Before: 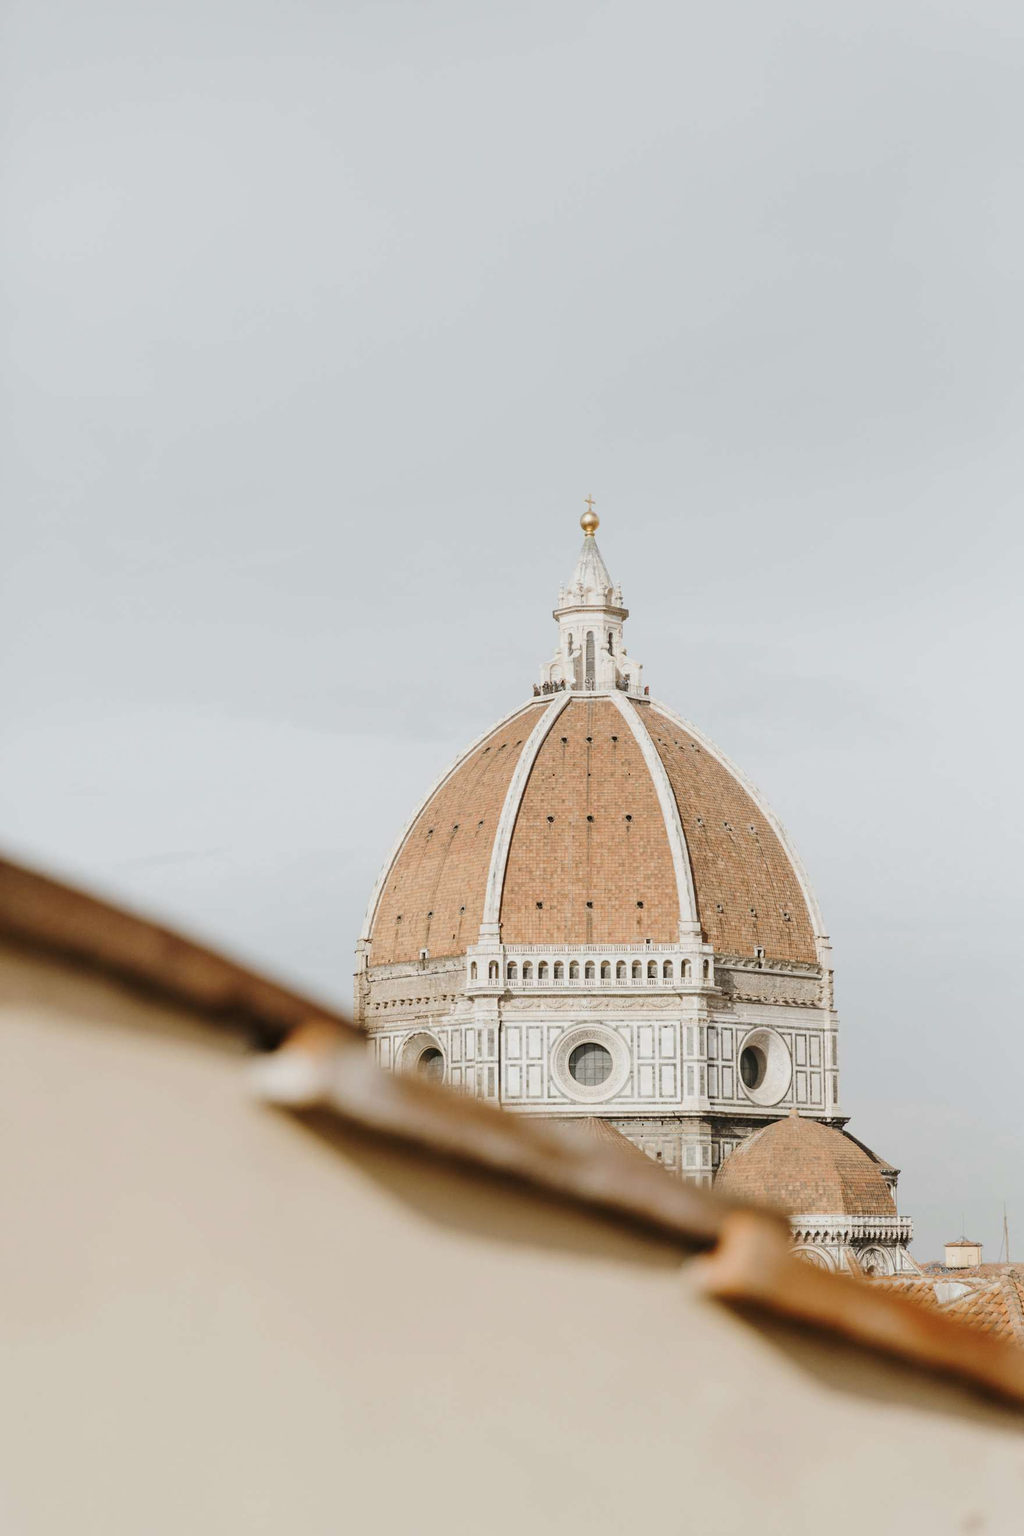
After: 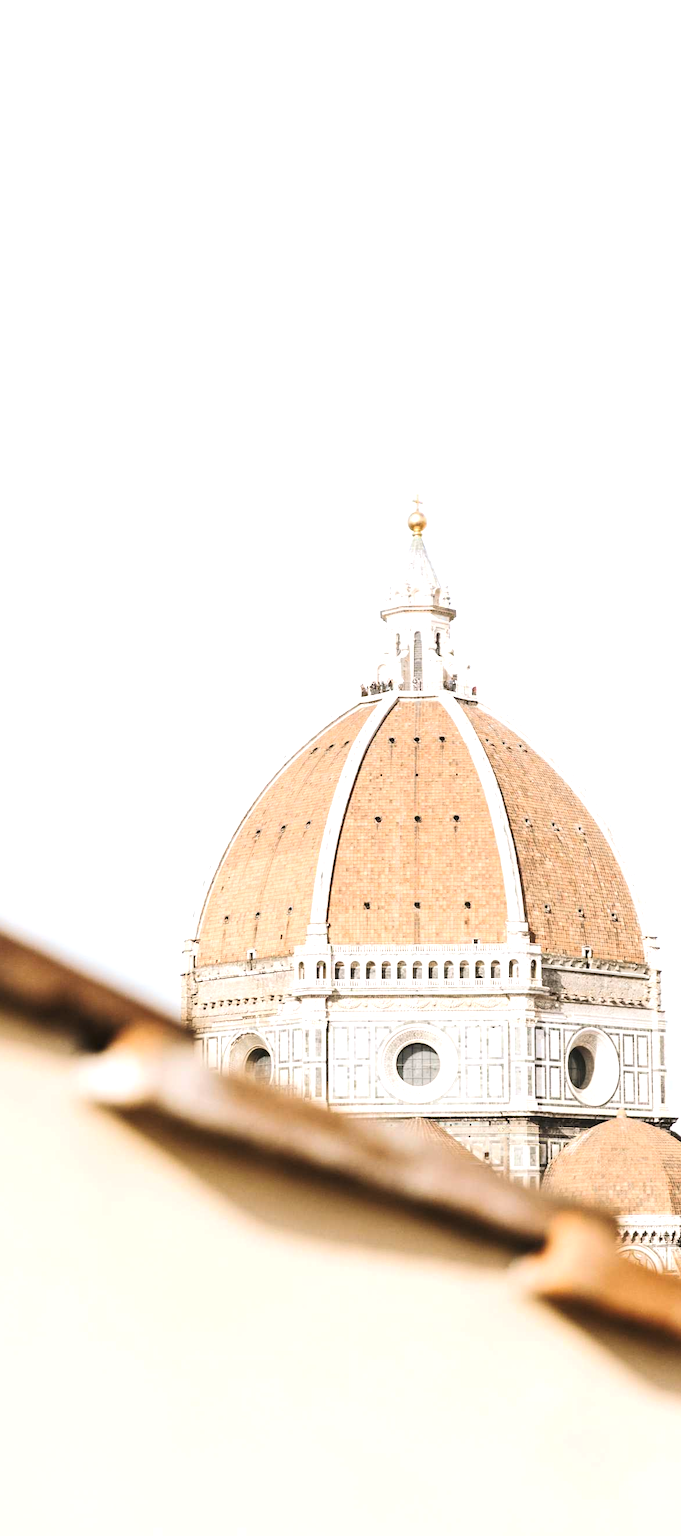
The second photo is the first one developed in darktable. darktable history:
tone curve: curves: ch0 [(0.016, 0.011) (0.204, 0.146) (0.515, 0.476) (0.78, 0.795) (1, 0.981)], color space Lab, linked channels, preserve colors none
white balance: red 1.009, blue 1.027
exposure: exposure 1 EV, compensate highlight preservation false
crop: left 16.899%, right 16.556%
